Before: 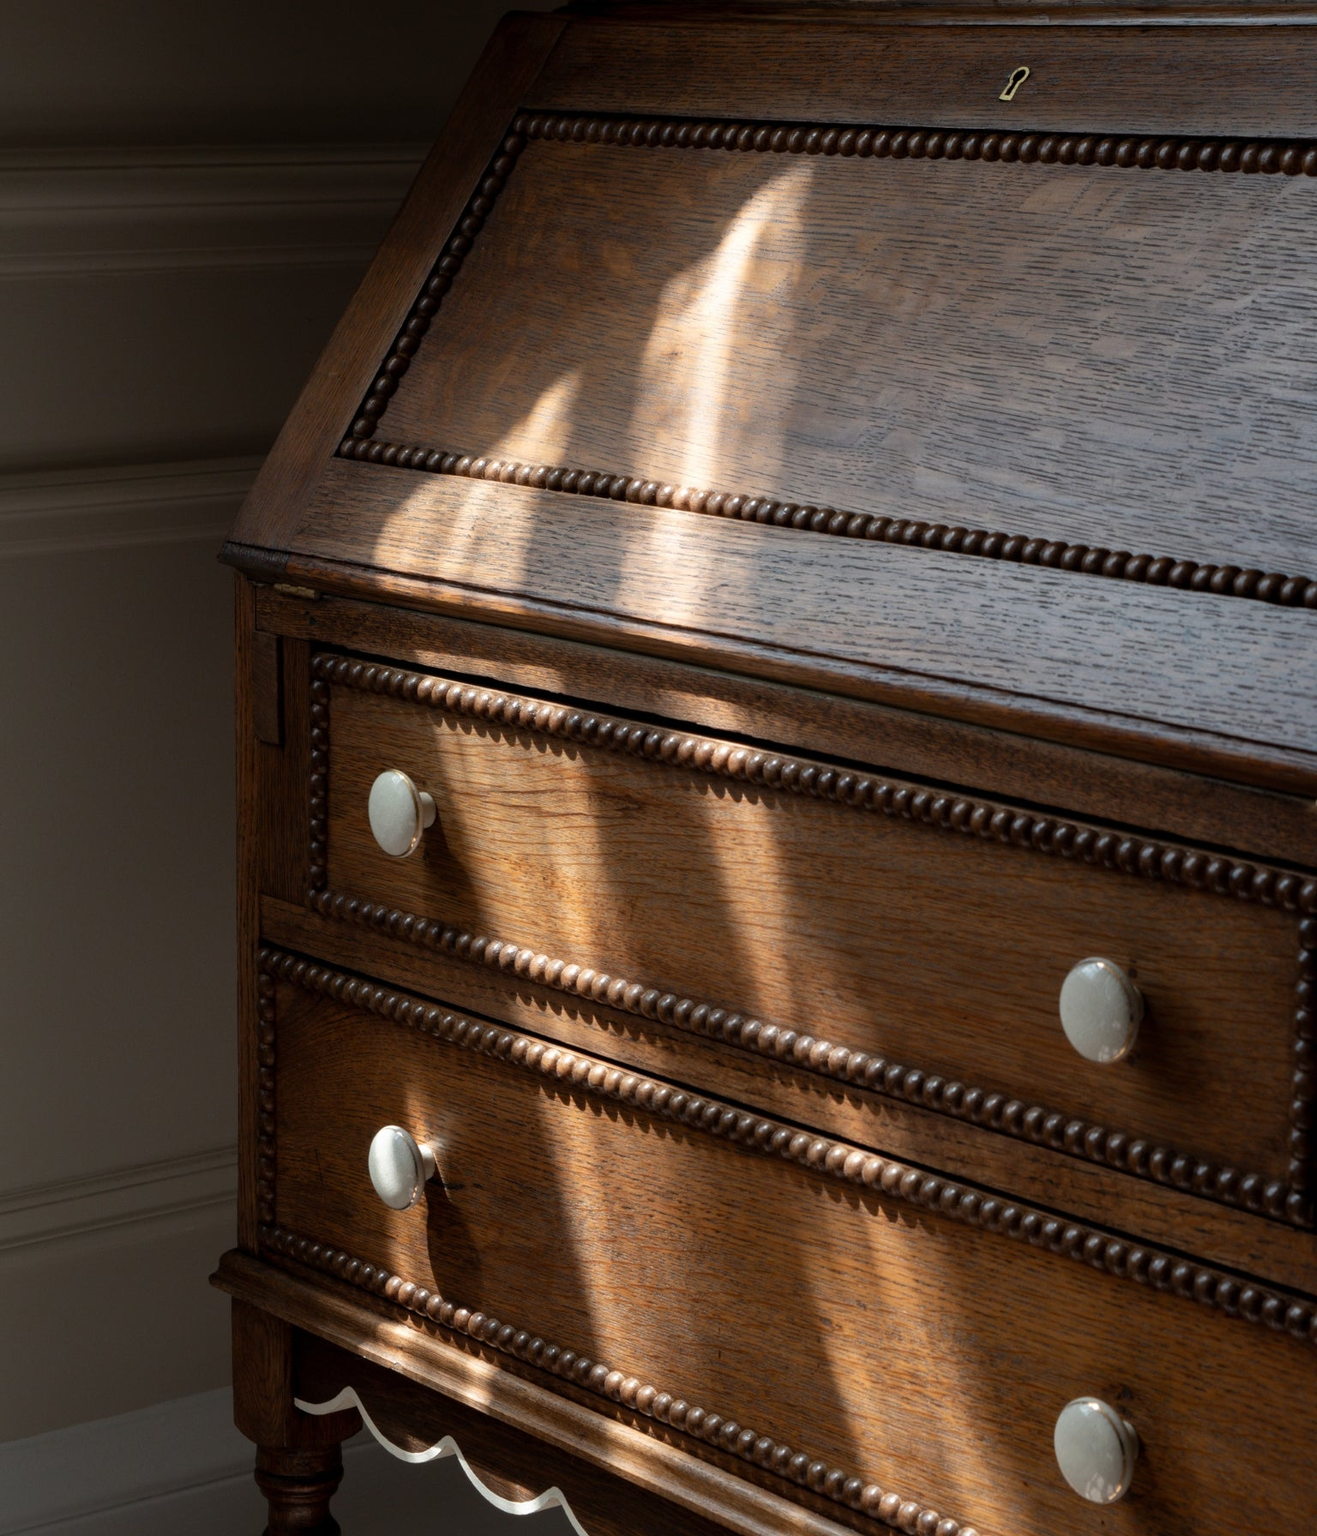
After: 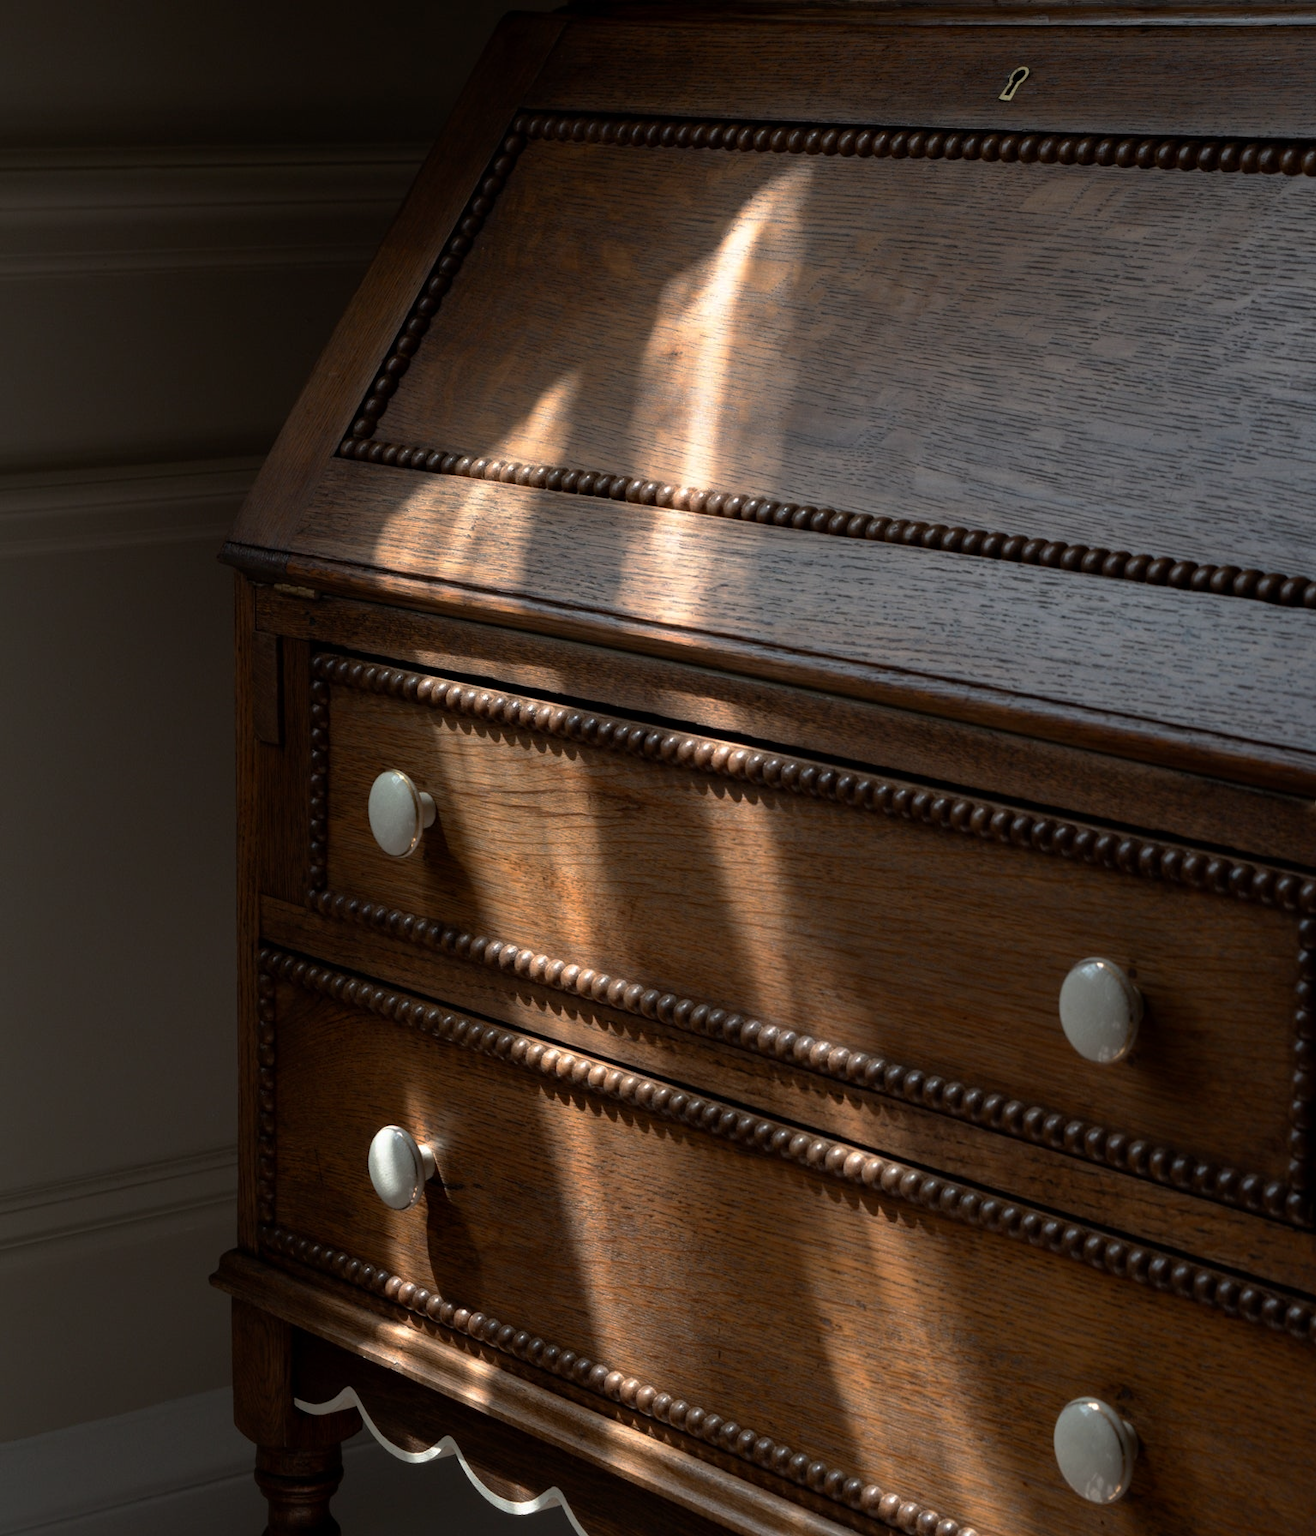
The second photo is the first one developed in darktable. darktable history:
contrast brightness saturation: contrast 0.071
base curve: curves: ch0 [(0, 0) (0.595, 0.418) (1, 1)], preserve colors none
